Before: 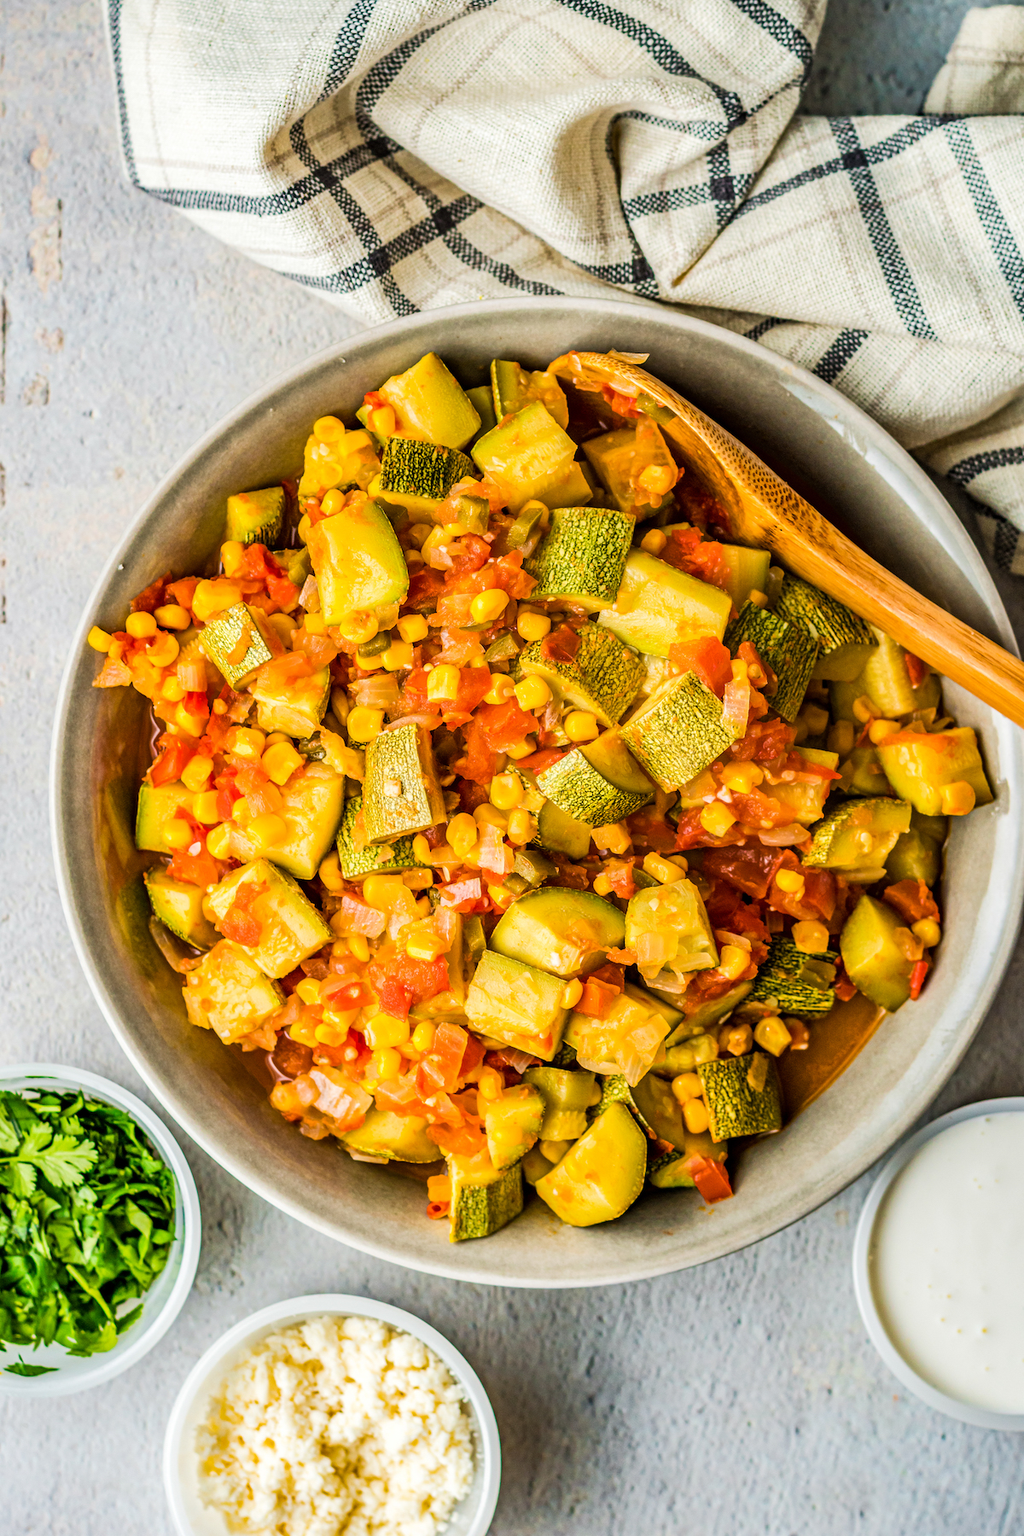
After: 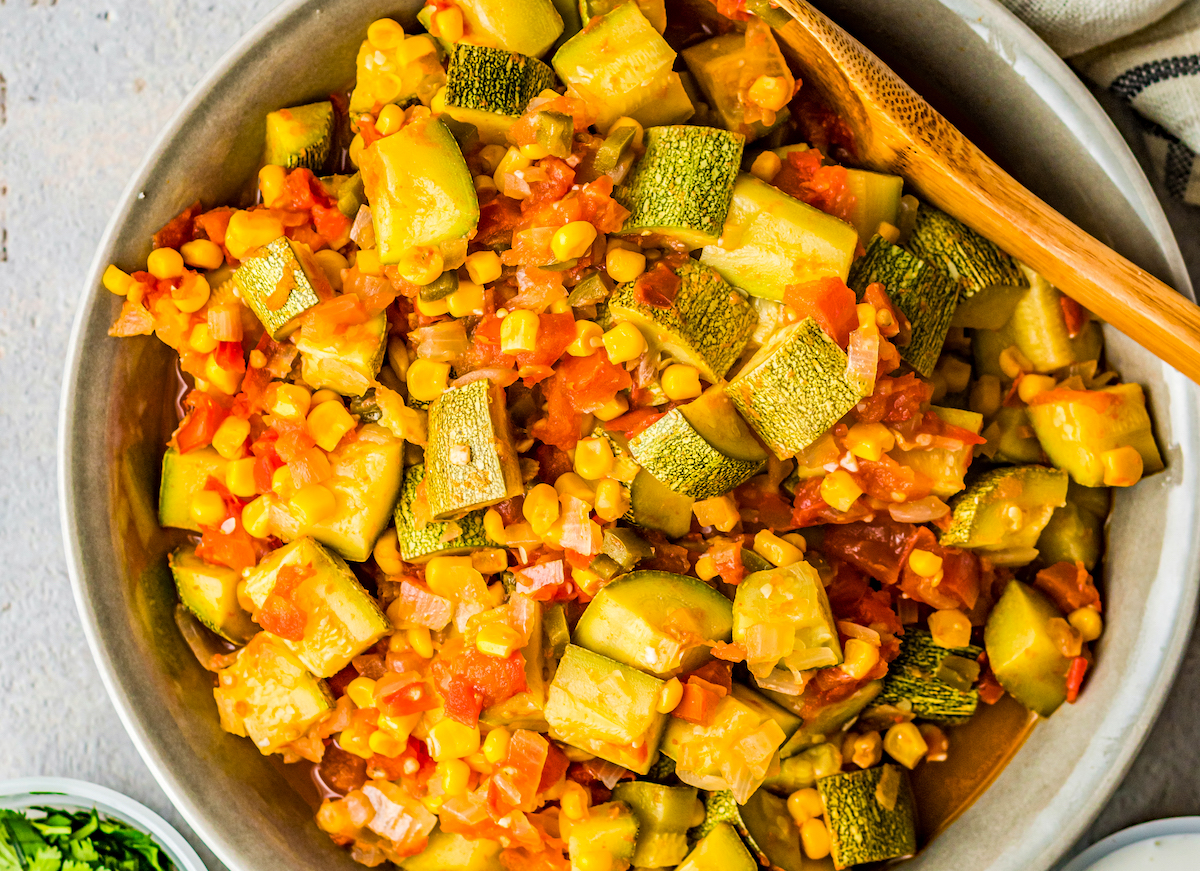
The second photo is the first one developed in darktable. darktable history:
crop and rotate: top 26.056%, bottom 25.543%
haze removal: compatibility mode true, adaptive false
